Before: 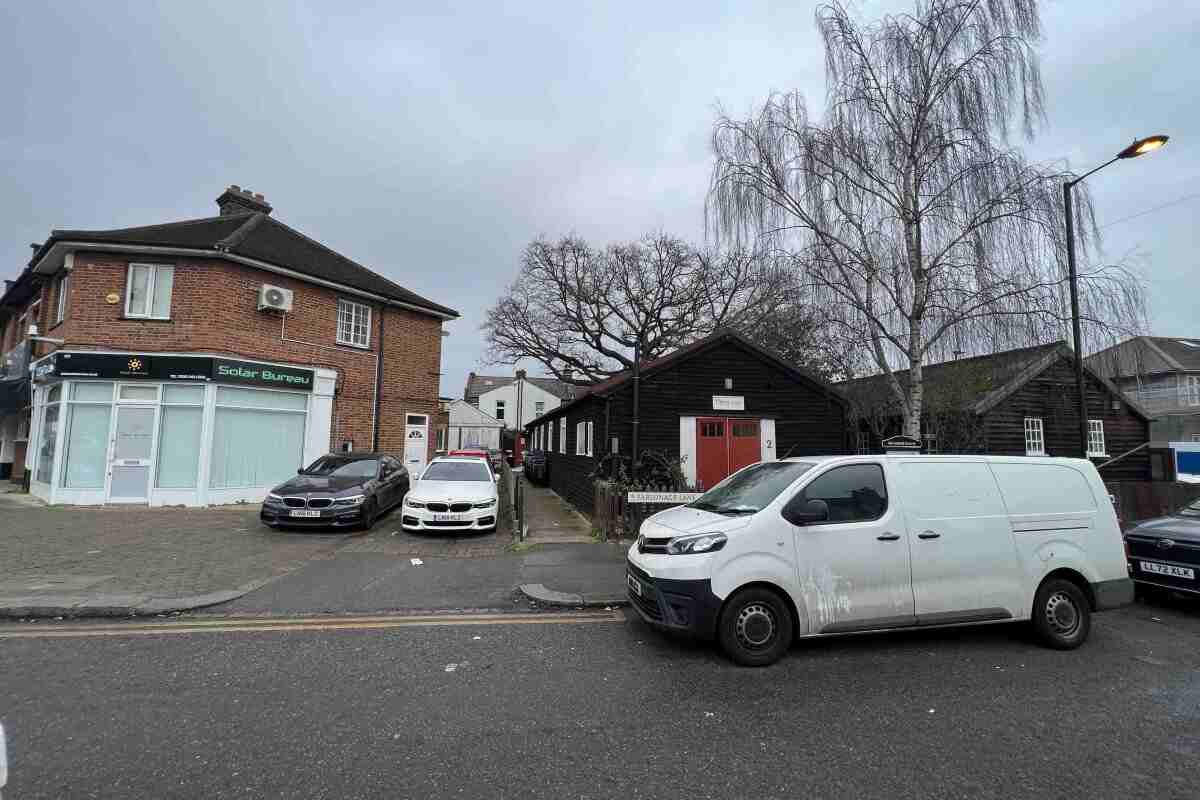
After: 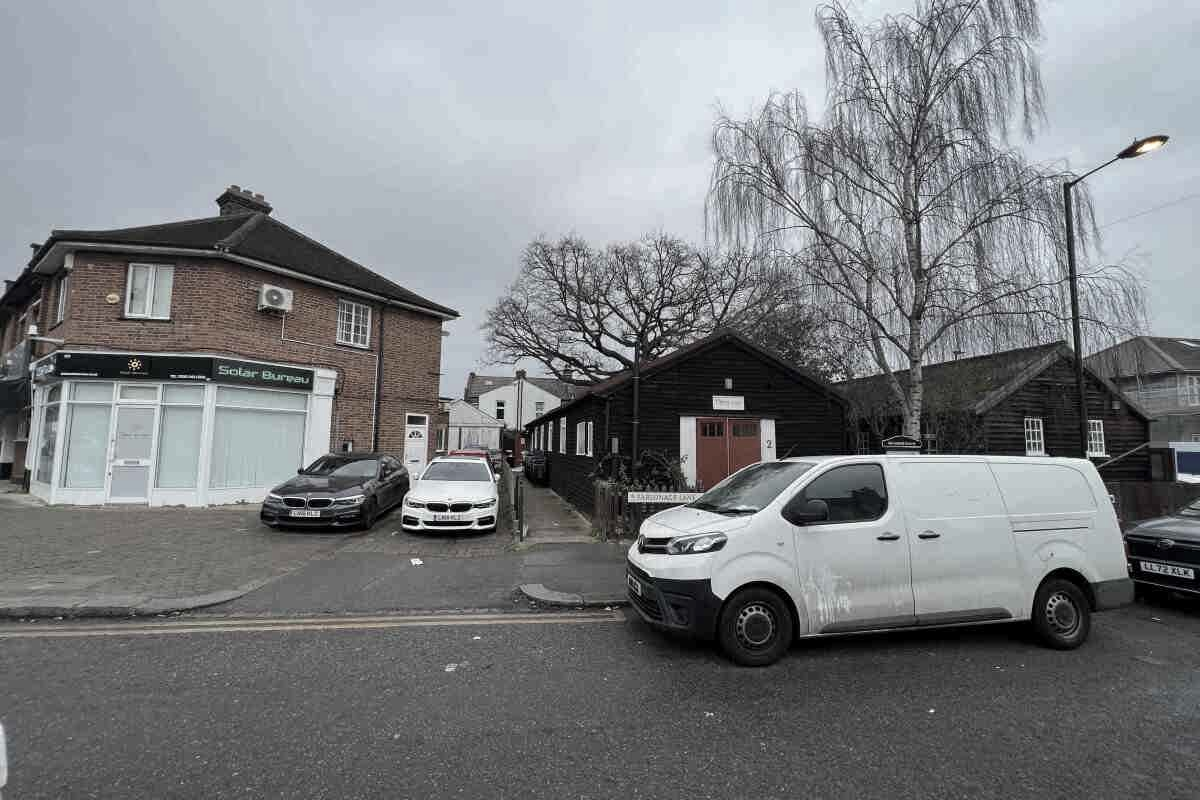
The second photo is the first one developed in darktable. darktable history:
velvia: strength 74.75%
color correction: highlights b* -0.027, saturation 0.242
